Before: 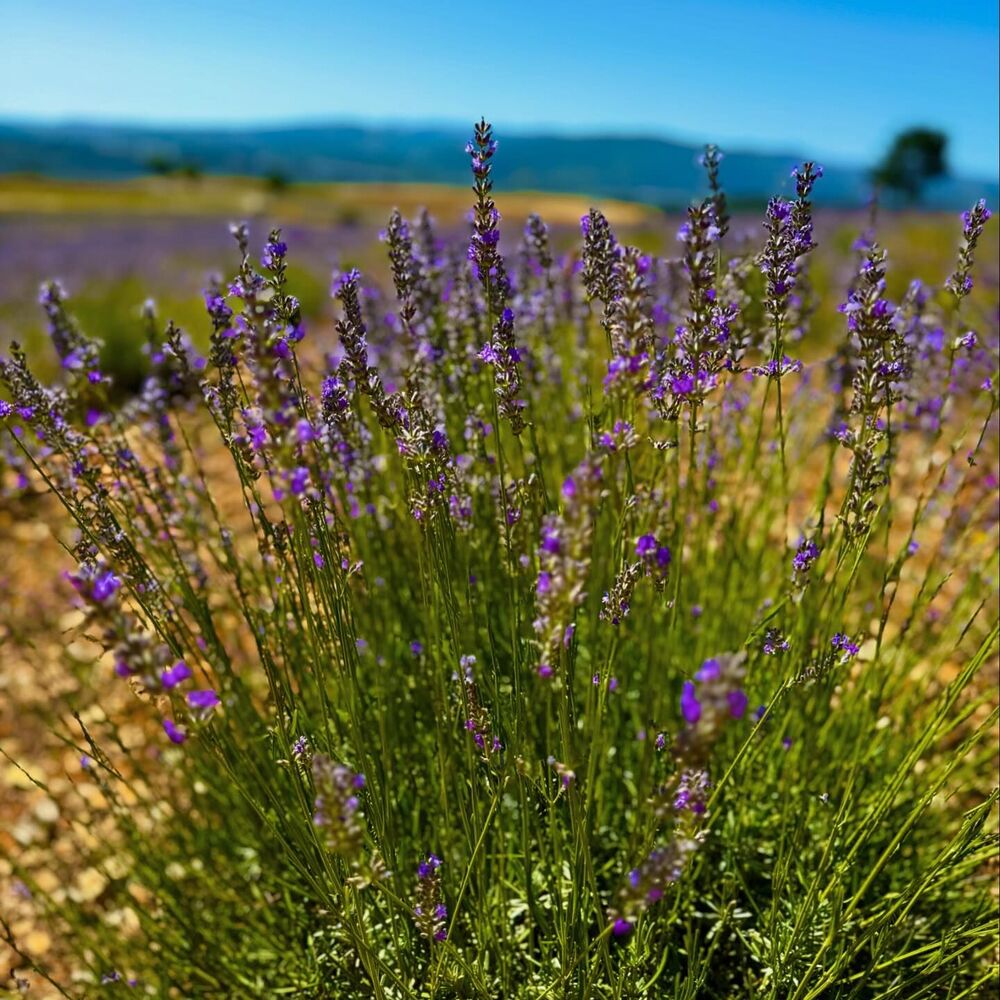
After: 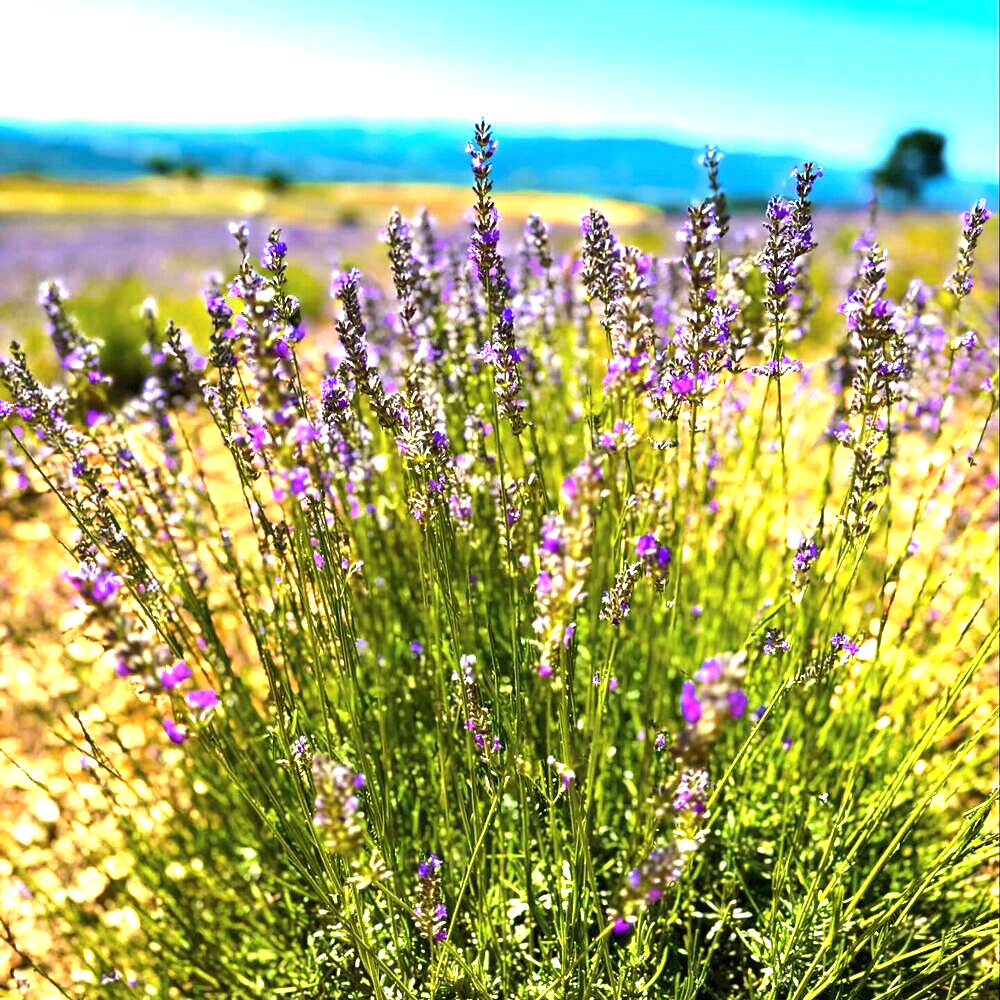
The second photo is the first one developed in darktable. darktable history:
tone equalizer: -8 EV -0.75 EV, -7 EV -0.7 EV, -6 EV -0.6 EV, -5 EV -0.4 EV, -3 EV 0.4 EV, -2 EV 0.6 EV, -1 EV 0.7 EV, +0 EV 0.75 EV, edges refinement/feathering 500, mask exposure compensation -1.57 EV, preserve details no
exposure: black level correction 0, exposure 1.379 EV, compensate exposure bias true, compensate highlight preservation false
white balance: red 0.988, blue 1.017
